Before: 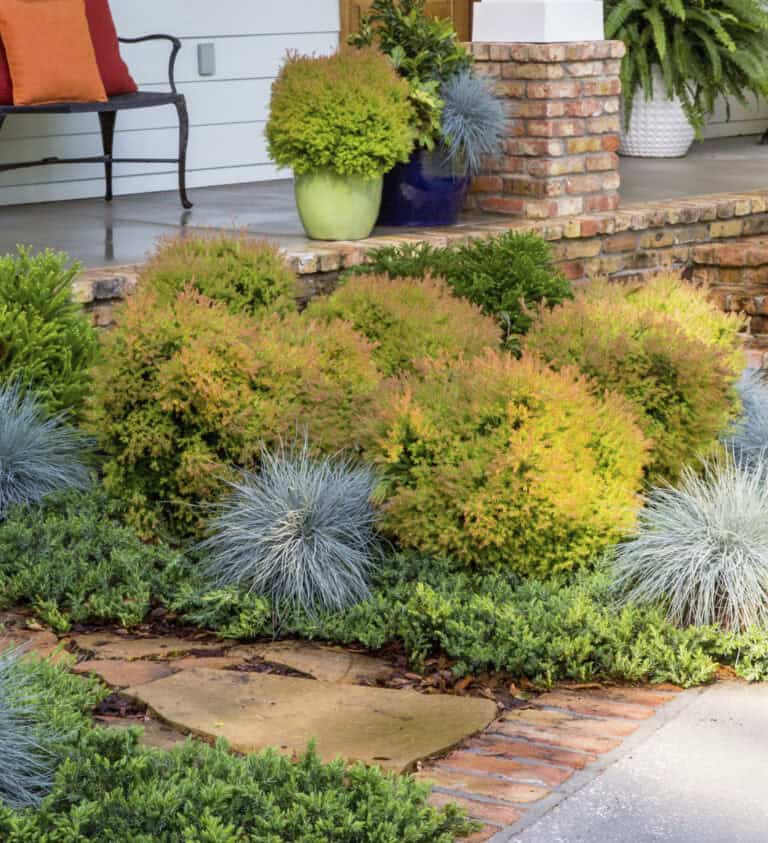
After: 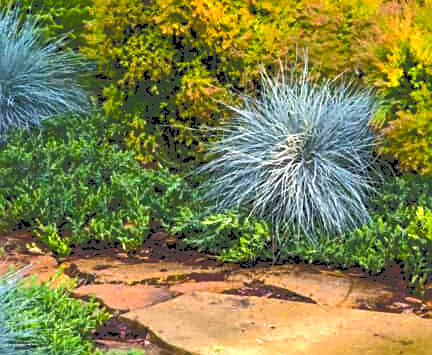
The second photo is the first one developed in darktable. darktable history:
color balance rgb: linear chroma grading › global chroma 20.342%, perceptual saturation grading › global saturation 1.019%, perceptual saturation grading › highlights -2.72%, perceptual saturation grading › mid-tones 4.704%, perceptual saturation grading › shadows 7.567%, perceptual brilliance grading › highlights 16.383%, perceptual brilliance grading › shadows -14.528%, global vibrance 14.677%
tone curve: curves: ch0 [(0, 0) (0.003, 0.264) (0.011, 0.264) (0.025, 0.265) (0.044, 0.269) (0.069, 0.273) (0.1, 0.28) (0.136, 0.292) (0.177, 0.309) (0.224, 0.336) (0.277, 0.371) (0.335, 0.412) (0.399, 0.469) (0.468, 0.533) (0.543, 0.595) (0.623, 0.66) (0.709, 0.73) (0.801, 0.8) (0.898, 0.854) (1, 1)], color space Lab, independent channels, preserve colors none
crop: top 44.605%, right 43.74%, bottom 13.213%
tone equalizer: -8 EV -0.419 EV, -7 EV -0.406 EV, -6 EV -0.312 EV, -5 EV -0.244 EV, -3 EV 0.21 EV, -2 EV 0.337 EV, -1 EV 0.404 EV, +0 EV 0.417 EV, edges refinement/feathering 500, mask exposure compensation -1.57 EV, preserve details no
sharpen: on, module defaults
